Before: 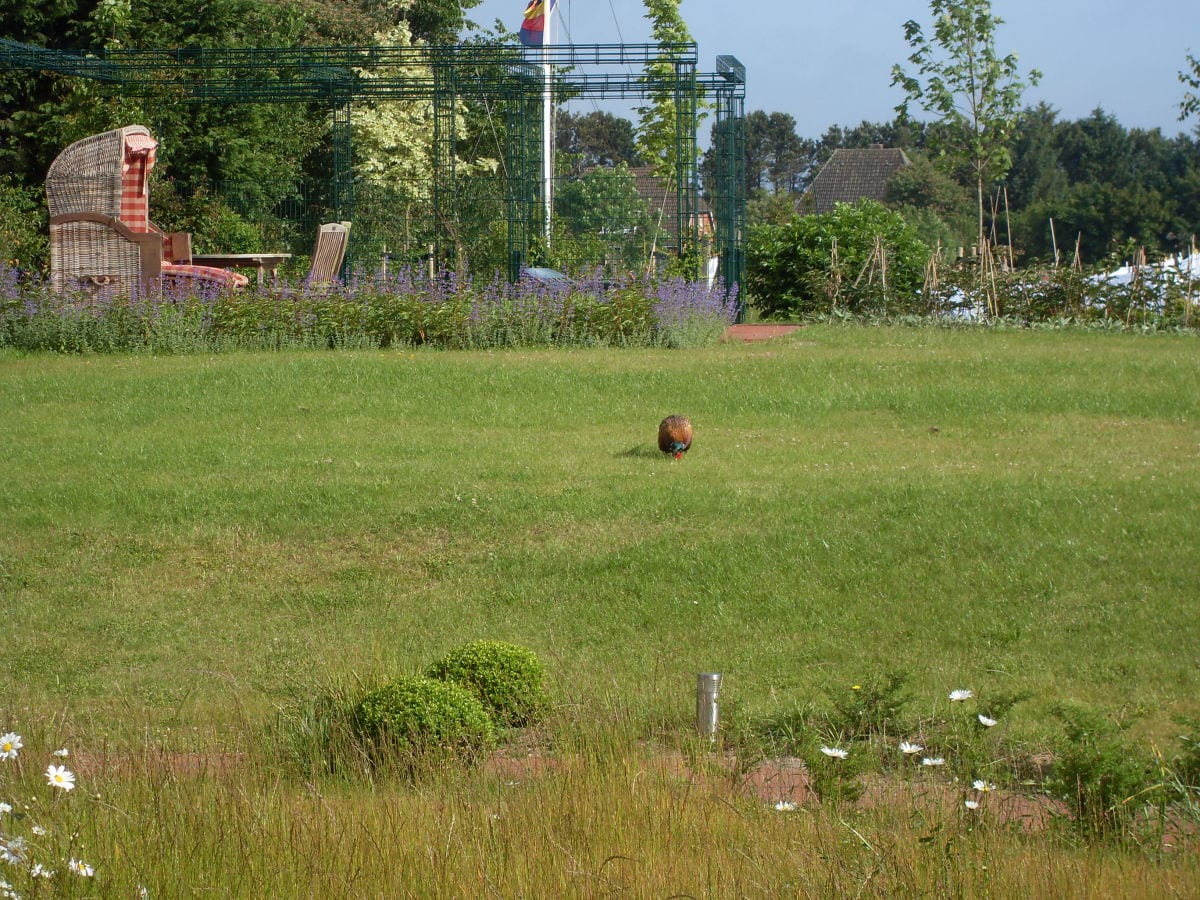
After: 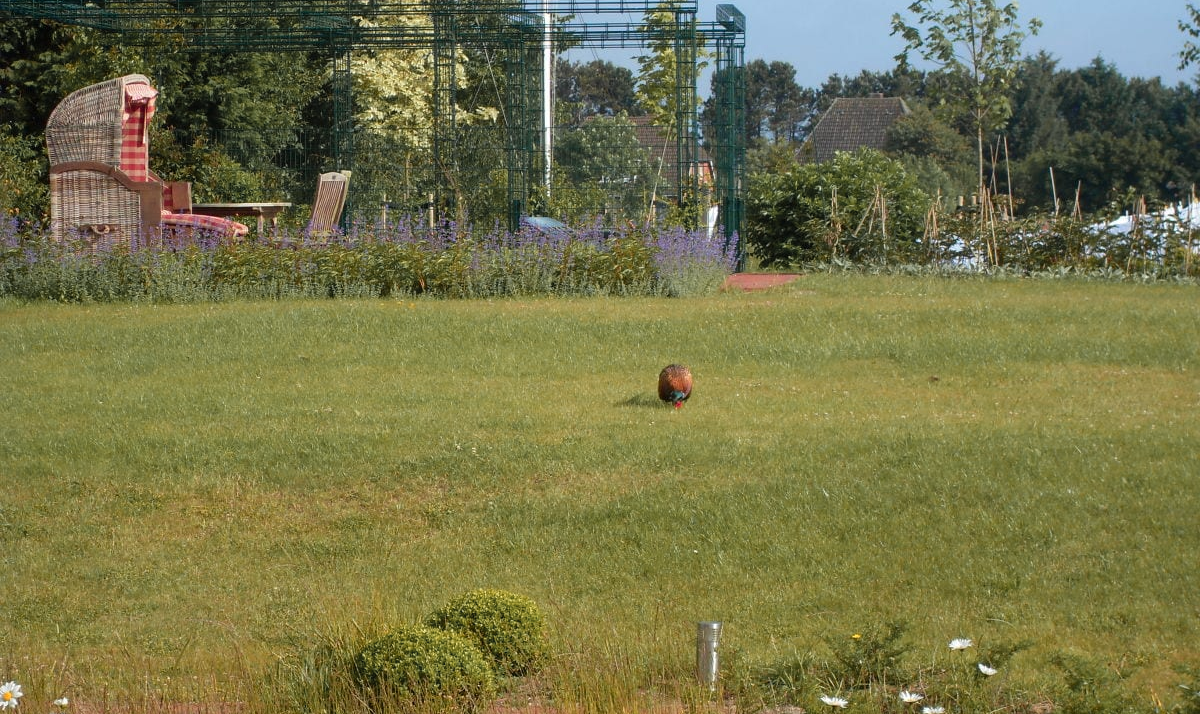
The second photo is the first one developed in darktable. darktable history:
crop and rotate: top 5.668%, bottom 14.969%
color zones: curves: ch1 [(0.263, 0.53) (0.376, 0.287) (0.487, 0.512) (0.748, 0.547) (1, 0.513)]; ch2 [(0.262, 0.45) (0.751, 0.477)]
